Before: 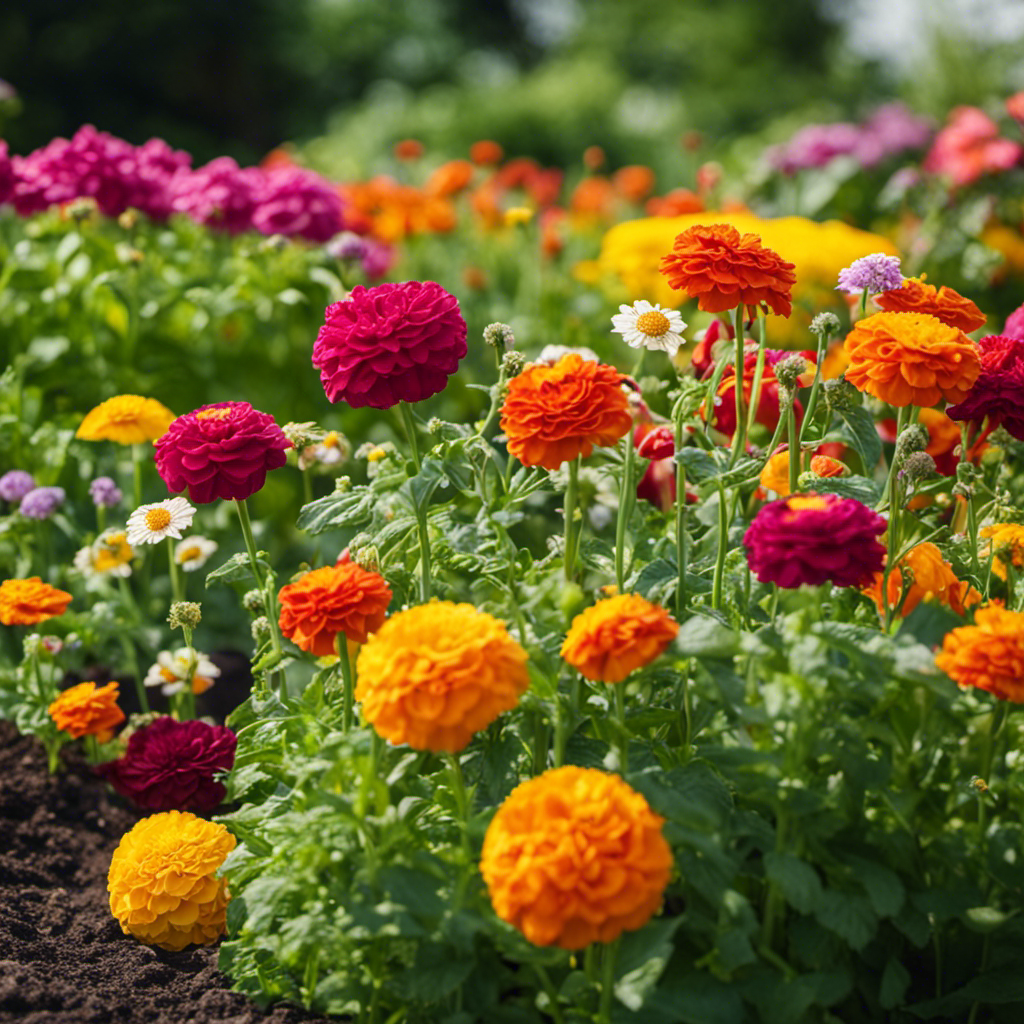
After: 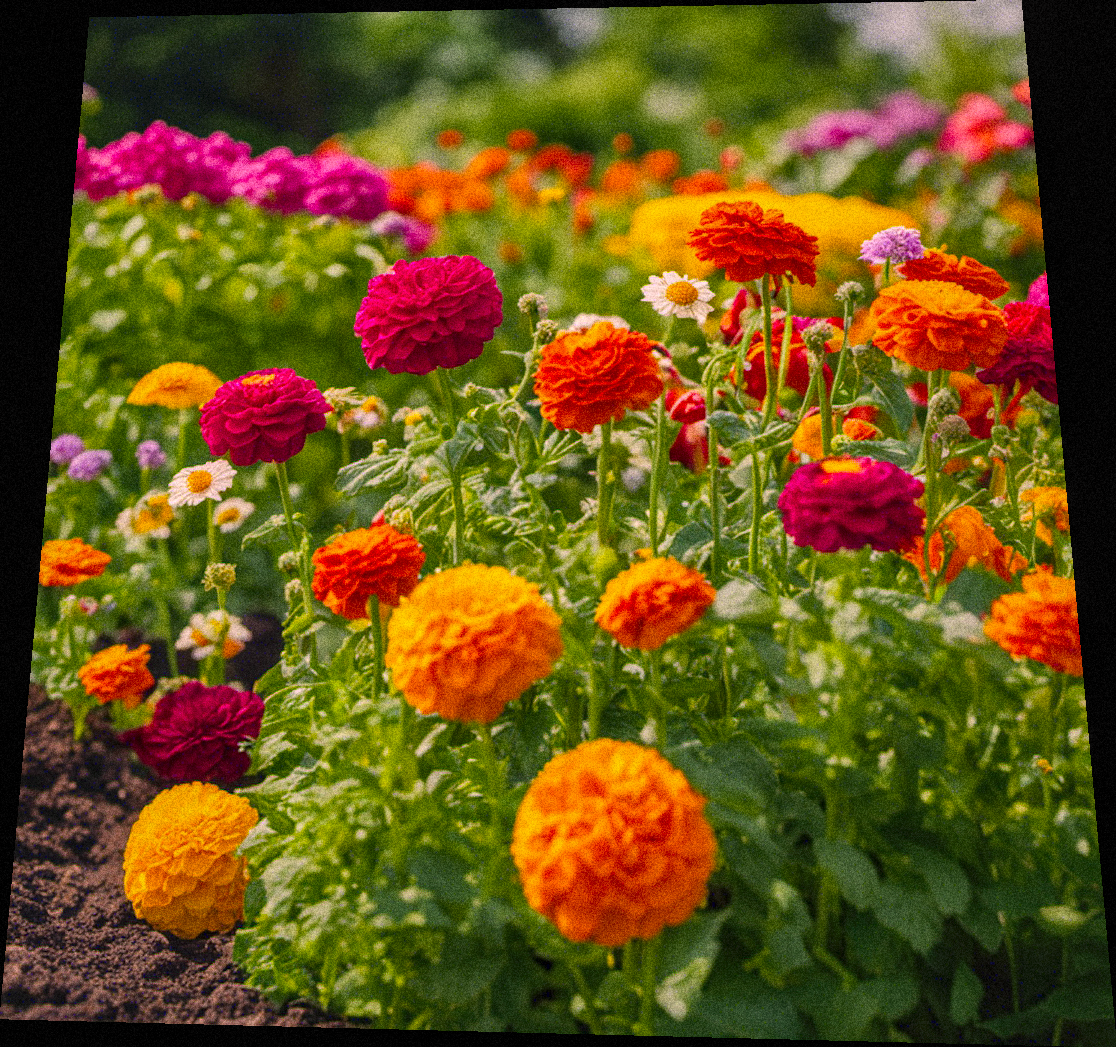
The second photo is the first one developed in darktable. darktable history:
tone equalizer: -8 EV -2 EV, -7 EV -2 EV, -6 EV -2 EV, -5 EV -2 EV, -4 EV -2 EV, -3 EV -2 EV, -2 EV -2 EV, -1 EV -1.63 EV, +0 EV -2 EV
shadows and highlights: on, module defaults
color balance rgb: perceptual saturation grading › global saturation 20%, global vibrance 10%
exposure: exposure 2 EV, compensate exposure bias true, compensate highlight preservation false
local contrast: detail 110%
rotate and perspective: rotation 0.128°, lens shift (vertical) -0.181, lens shift (horizontal) -0.044, shear 0.001, automatic cropping off
color correction: highlights a* 14.52, highlights b* 4.84
grain: coarseness 14.49 ISO, strength 48.04%, mid-tones bias 35%
